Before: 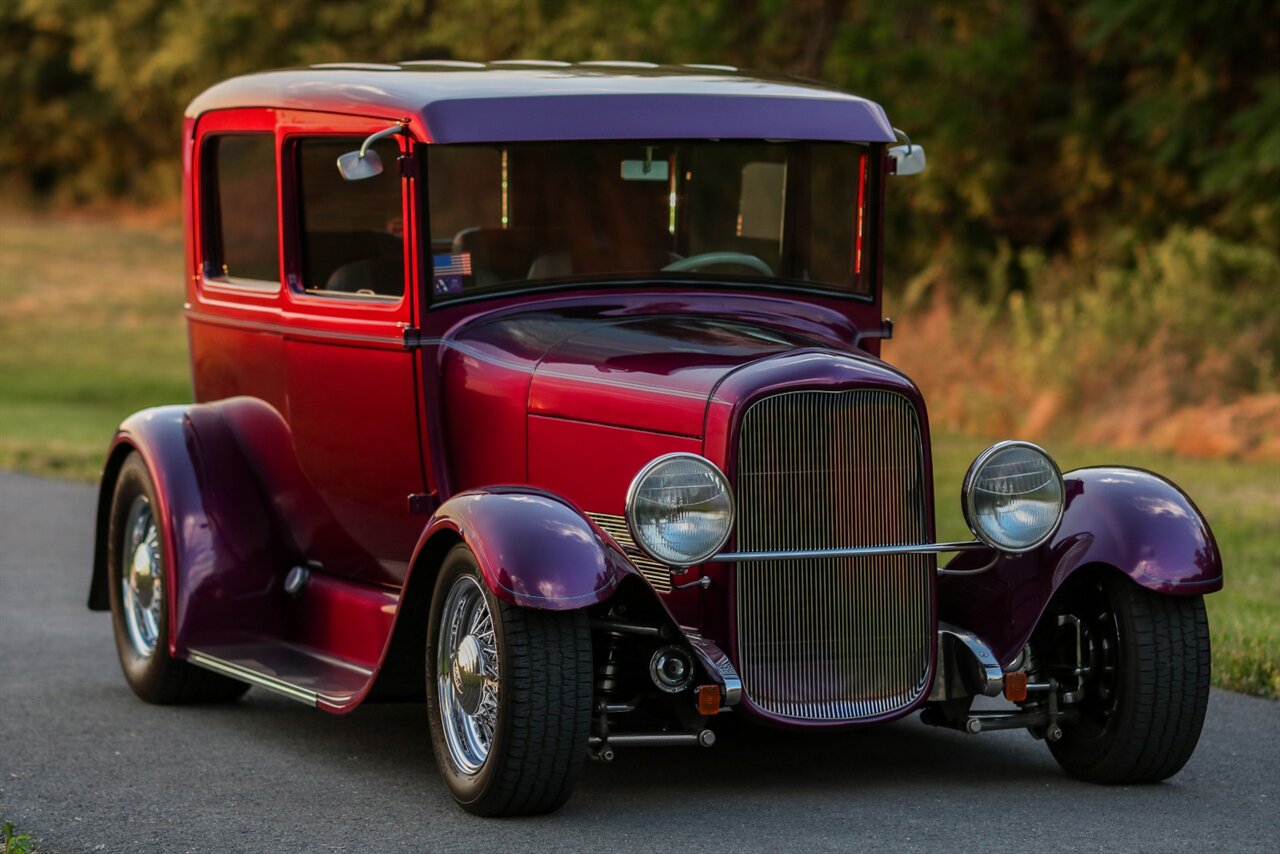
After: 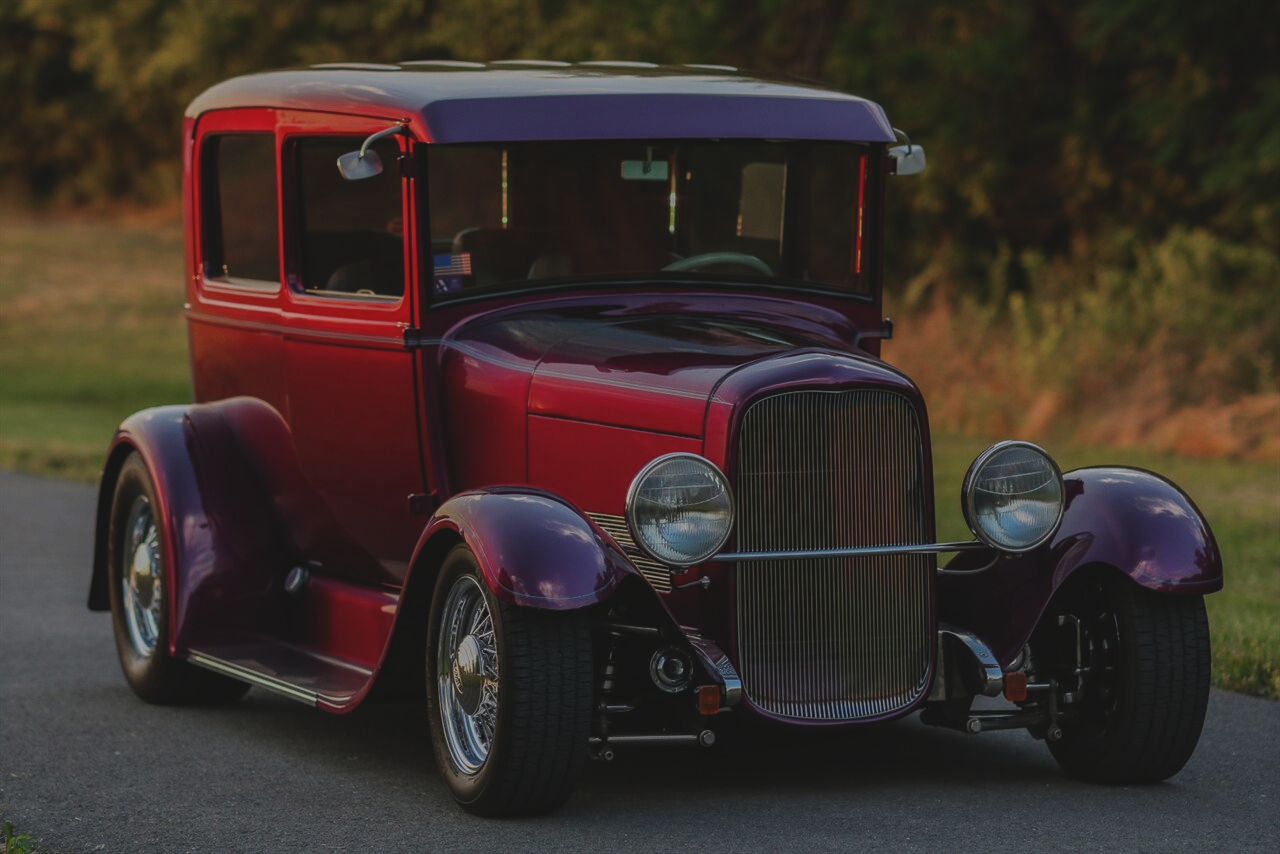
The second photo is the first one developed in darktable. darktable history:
exposure: black level correction -0.016, exposure -1.041 EV, compensate exposure bias true, compensate highlight preservation false
